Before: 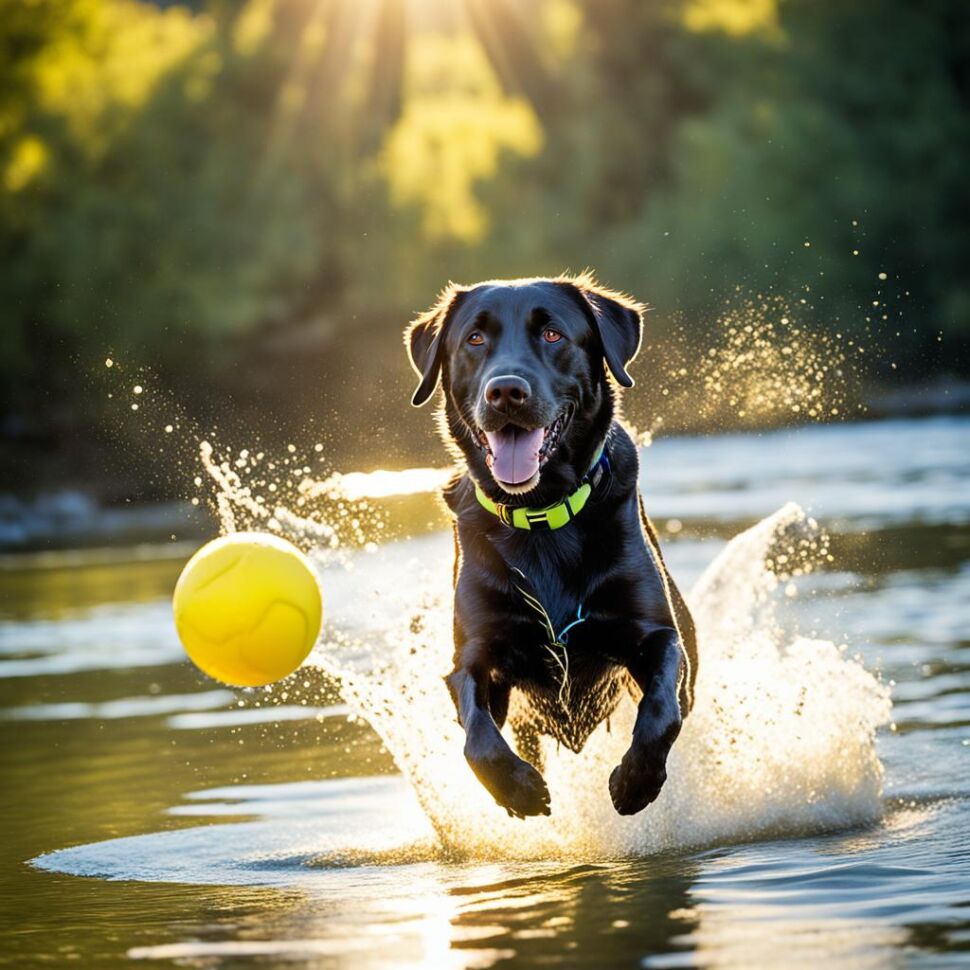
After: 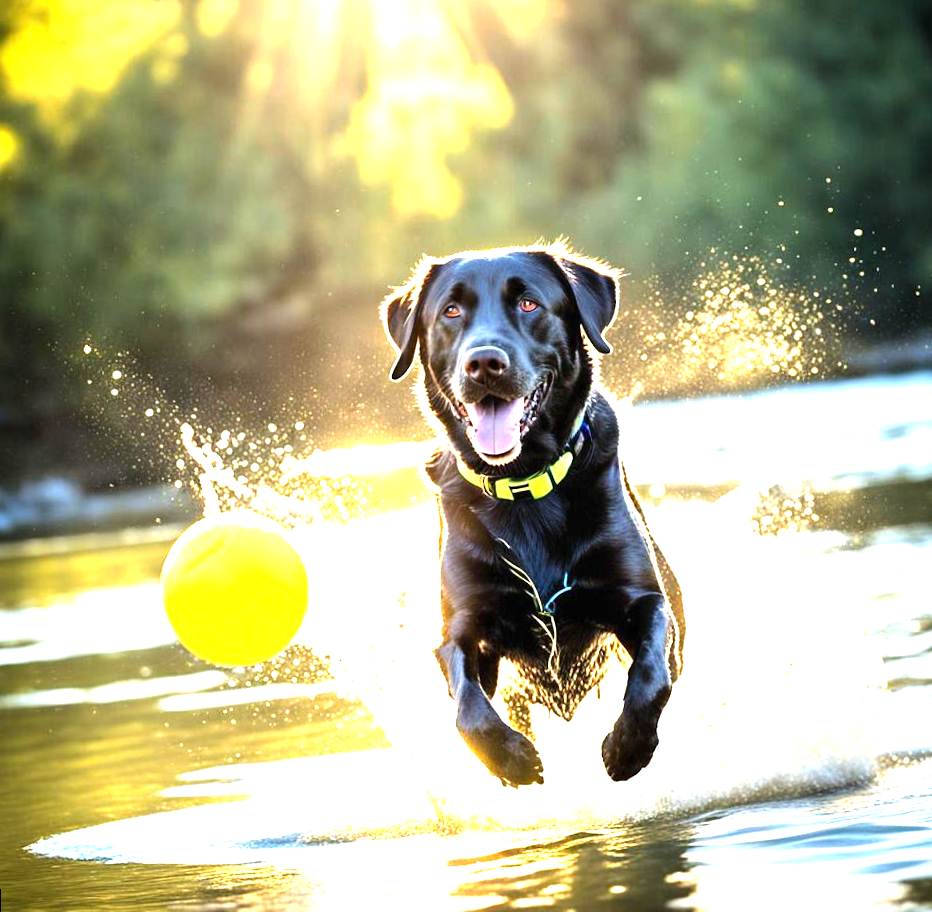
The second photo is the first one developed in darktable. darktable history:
tone equalizer: -8 EV -0.417 EV, -7 EV -0.389 EV, -6 EV -0.333 EV, -5 EV -0.222 EV, -3 EV 0.222 EV, -2 EV 0.333 EV, -1 EV 0.389 EV, +0 EV 0.417 EV, edges refinement/feathering 500, mask exposure compensation -1.57 EV, preserve details no
exposure: black level correction 0, exposure 1.388 EV, compensate exposure bias true, compensate highlight preservation false
rotate and perspective: rotation -2.12°, lens shift (vertical) 0.009, lens shift (horizontal) -0.008, automatic cropping original format, crop left 0.036, crop right 0.964, crop top 0.05, crop bottom 0.959
